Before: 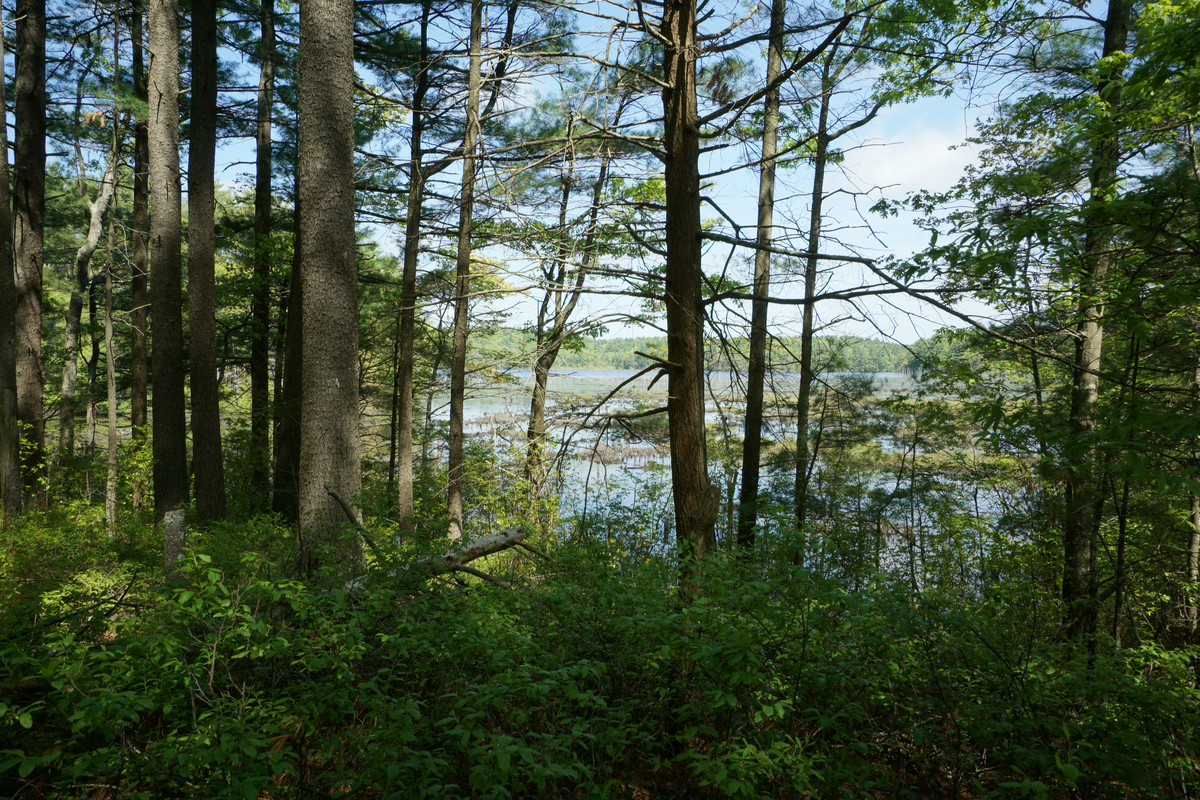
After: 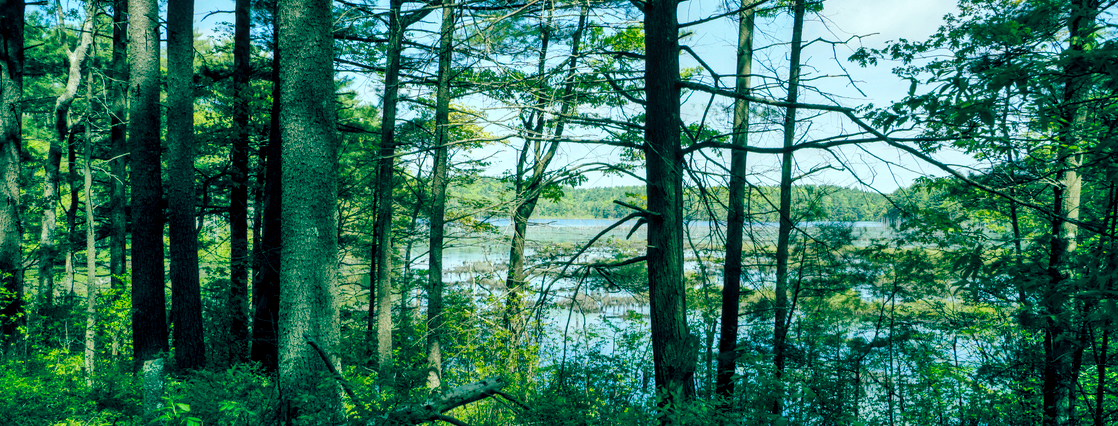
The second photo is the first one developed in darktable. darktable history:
tone equalizer: on, module defaults
color balance rgb: shadows lift › chroma 2.01%, shadows lift › hue 247.9°, global offset › luminance -0.546%, global offset › chroma 0.906%, global offset › hue 172.69°, perceptual saturation grading › global saturation 25.905%
crop: left 1.778%, top 18.876%, right 5.034%, bottom 27.848%
exposure: compensate exposure bias true, compensate highlight preservation false
shadows and highlights: white point adjustment 0.855, soften with gaussian
local contrast: detail 130%
